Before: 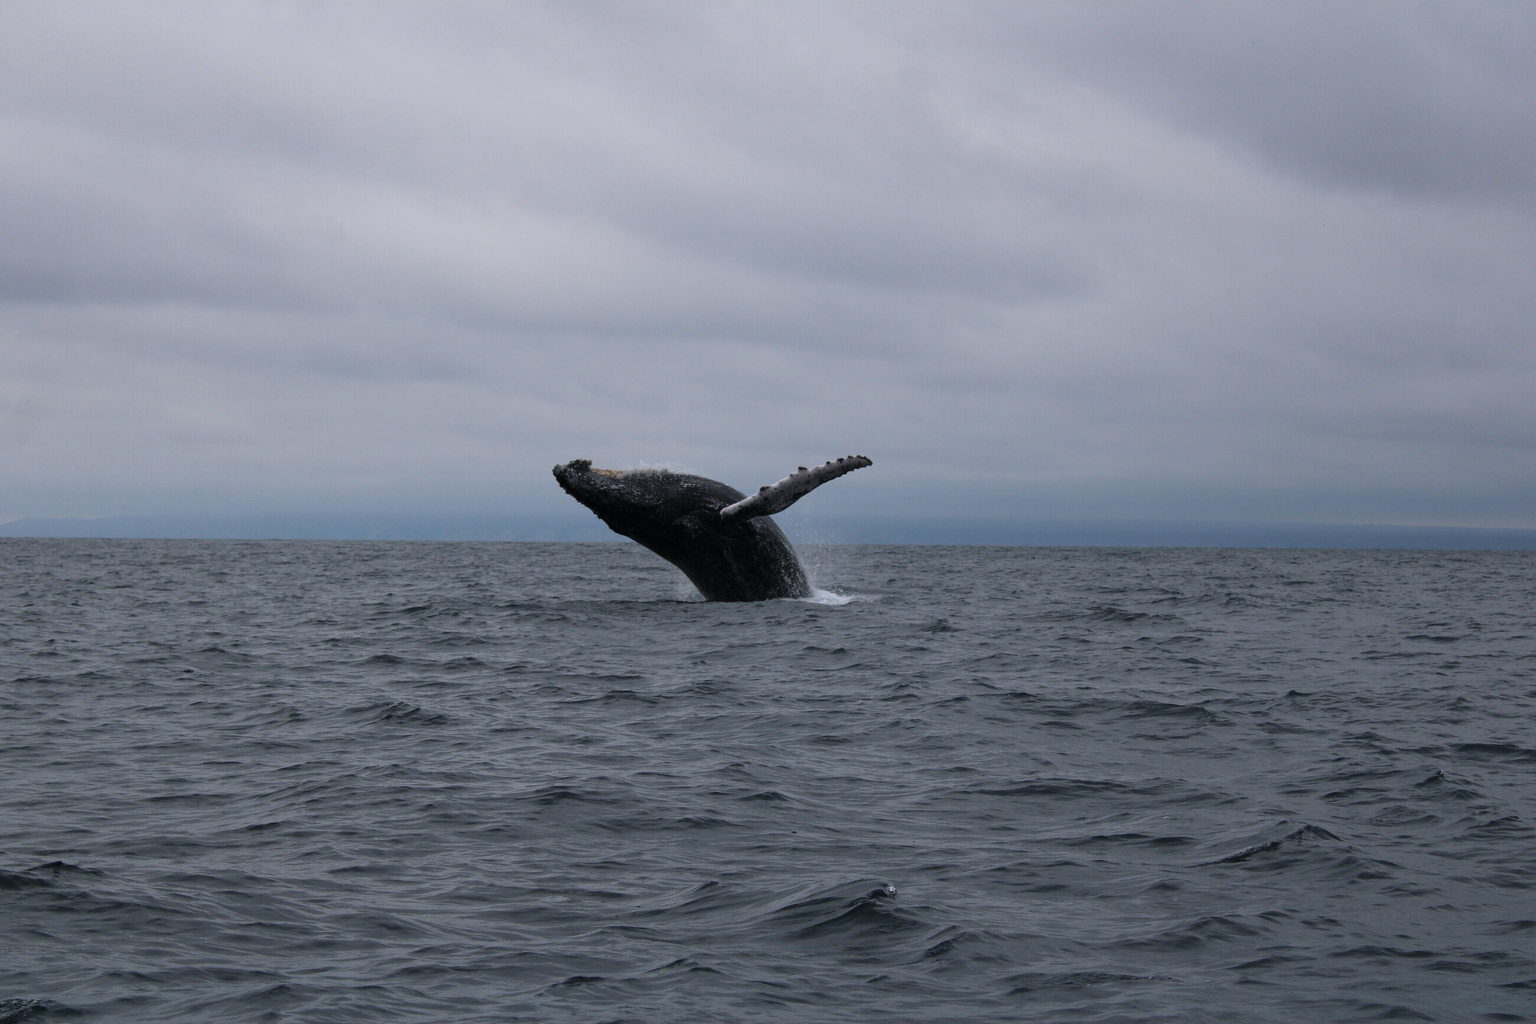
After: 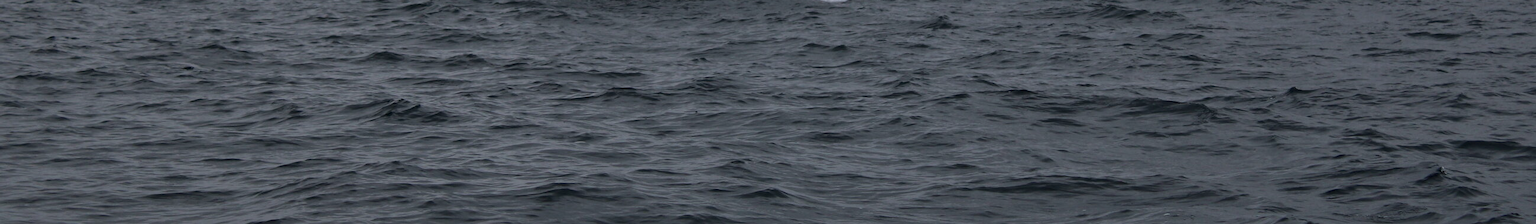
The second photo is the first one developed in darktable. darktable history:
exposure: exposure -0.176 EV, compensate highlight preservation false
crop and rotate: top 59.006%, bottom 19.036%
local contrast: mode bilateral grid, contrast 20, coarseness 49, detail 132%, midtone range 0.2
tone equalizer: -8 EV 0 EV, -7 EV 0.001 EV, -6 EV -0.005 EV, -5 EV -0.012 EV, -4 EV -0.054 EV, -3 EV -0.218 EV, -2 EV -0.253 EV, -1 EV 0.09 EV, +0 EV 0.275 EV
